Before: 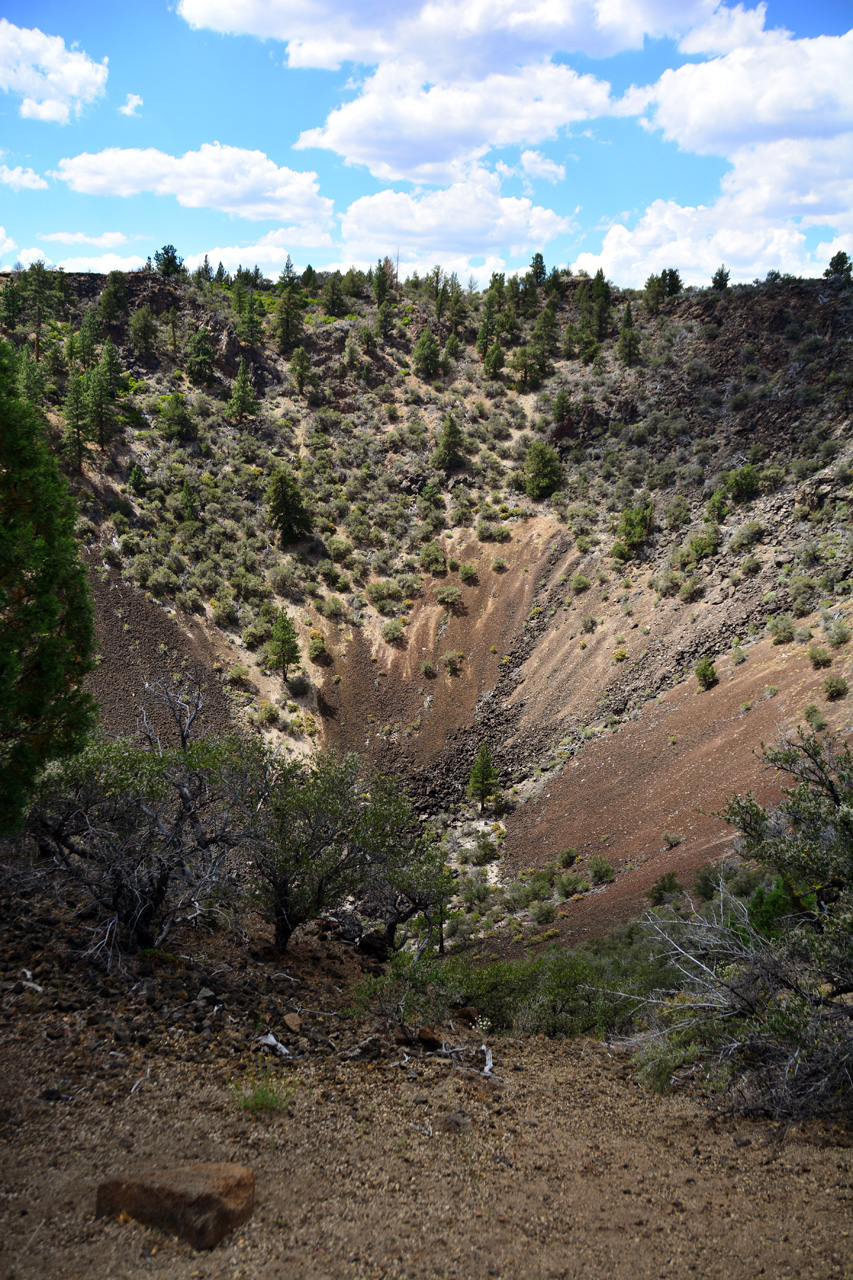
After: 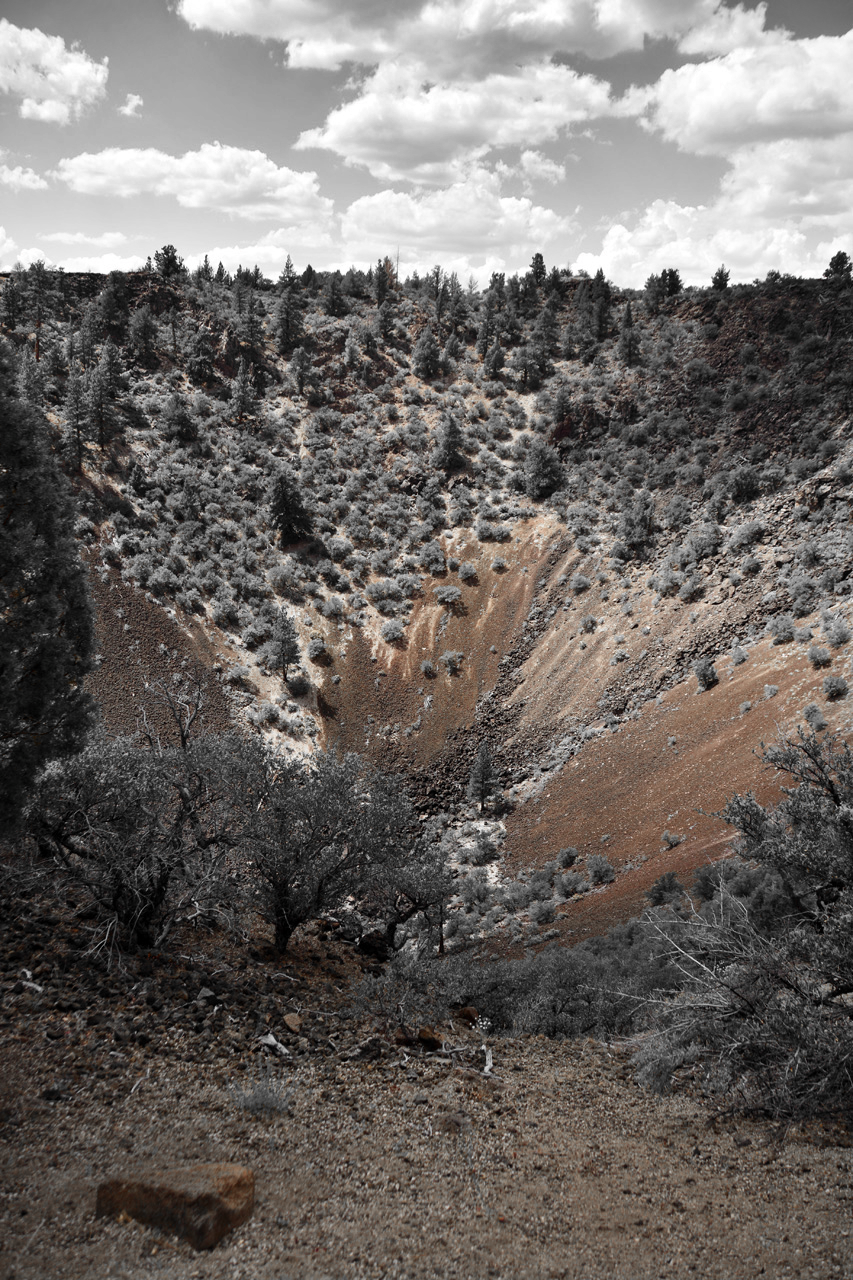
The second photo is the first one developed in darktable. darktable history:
shadows and highlights: radius 105.72, shadows 23.31, highlights -59.24, shadows color adjustment 97.67%, low approximation 0.01, soften with gaussian
color zones: curves: ch0 [(0, 0.497) (0.096, 0.361) (0.221, 0.538) (0.429, 0.5) (0.571, 0.5) (0.714, 0.5) (0.857, 0.5) (1, 0.497)]; ch1 [(0, 0.5) (0.143, 0.5) (0.257, -0.002) (0.429, 0.04) (0.571, -0.001) (0.714, -0.015) (0.857, 0.024) (1, 0.5)]
